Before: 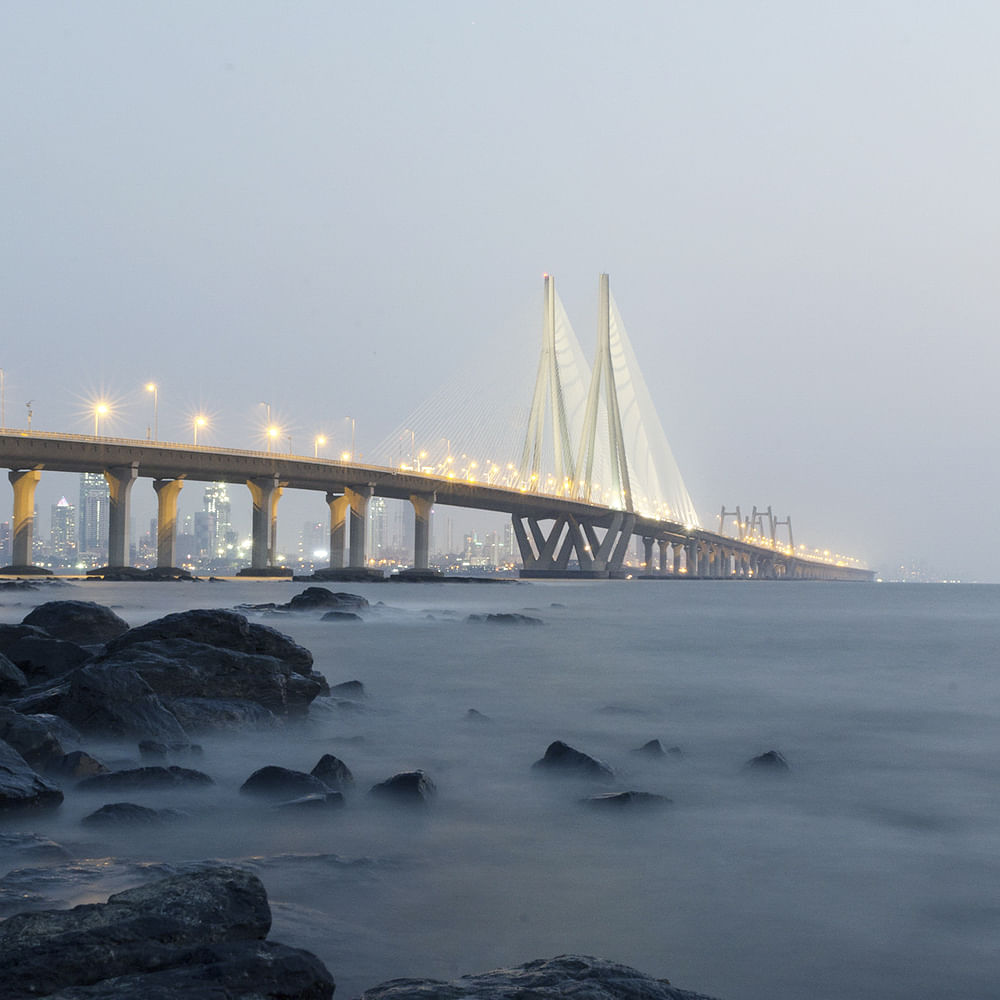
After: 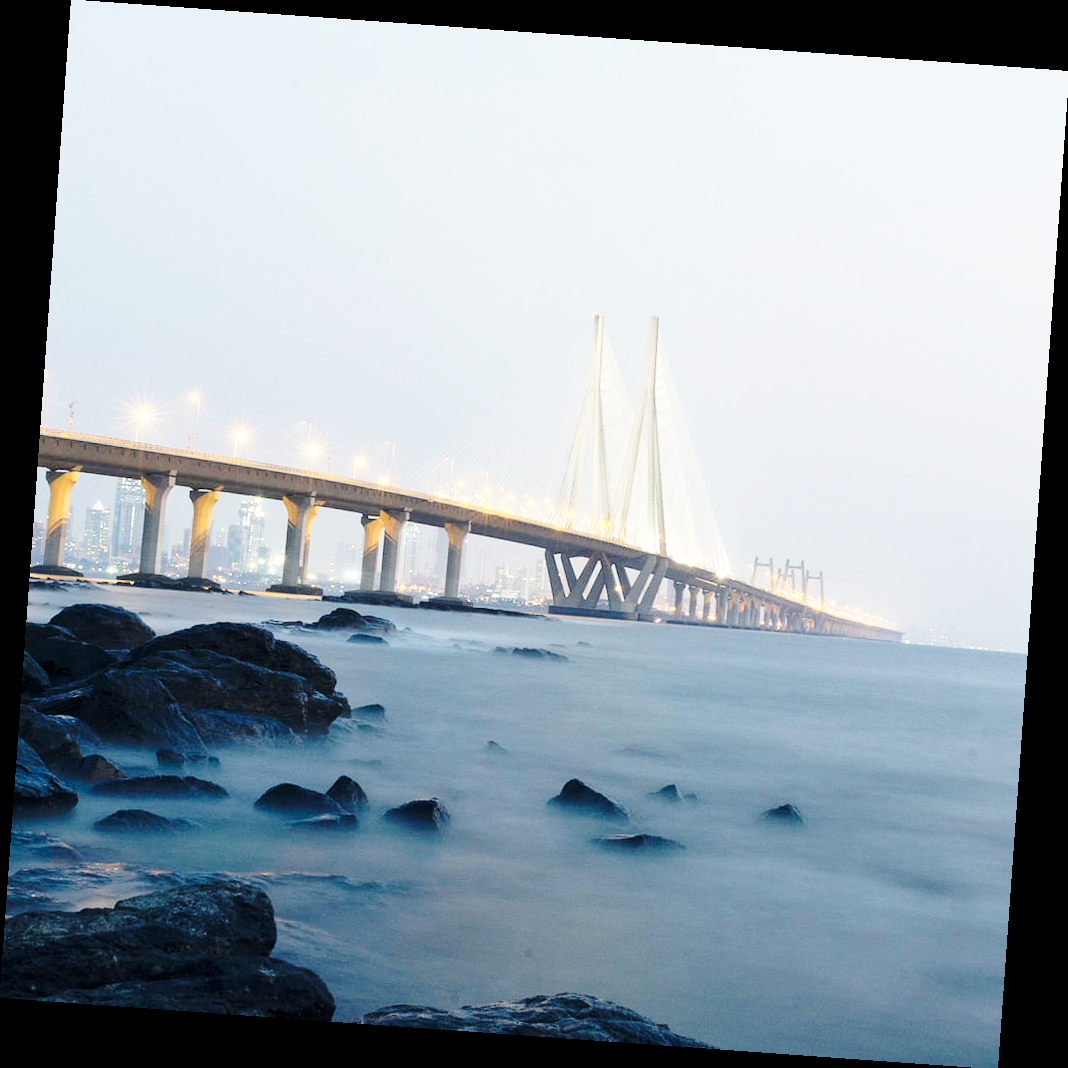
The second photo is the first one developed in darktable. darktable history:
rotate and perspective: rotation 4.1°, automatic cropping off
base curve: curves: ch0 [(0, 0) (0.032, 0.037) (0.105, 0.228) (0.435, 0.76) (0.856, 0.983) (1, 1)], preserve colors none
